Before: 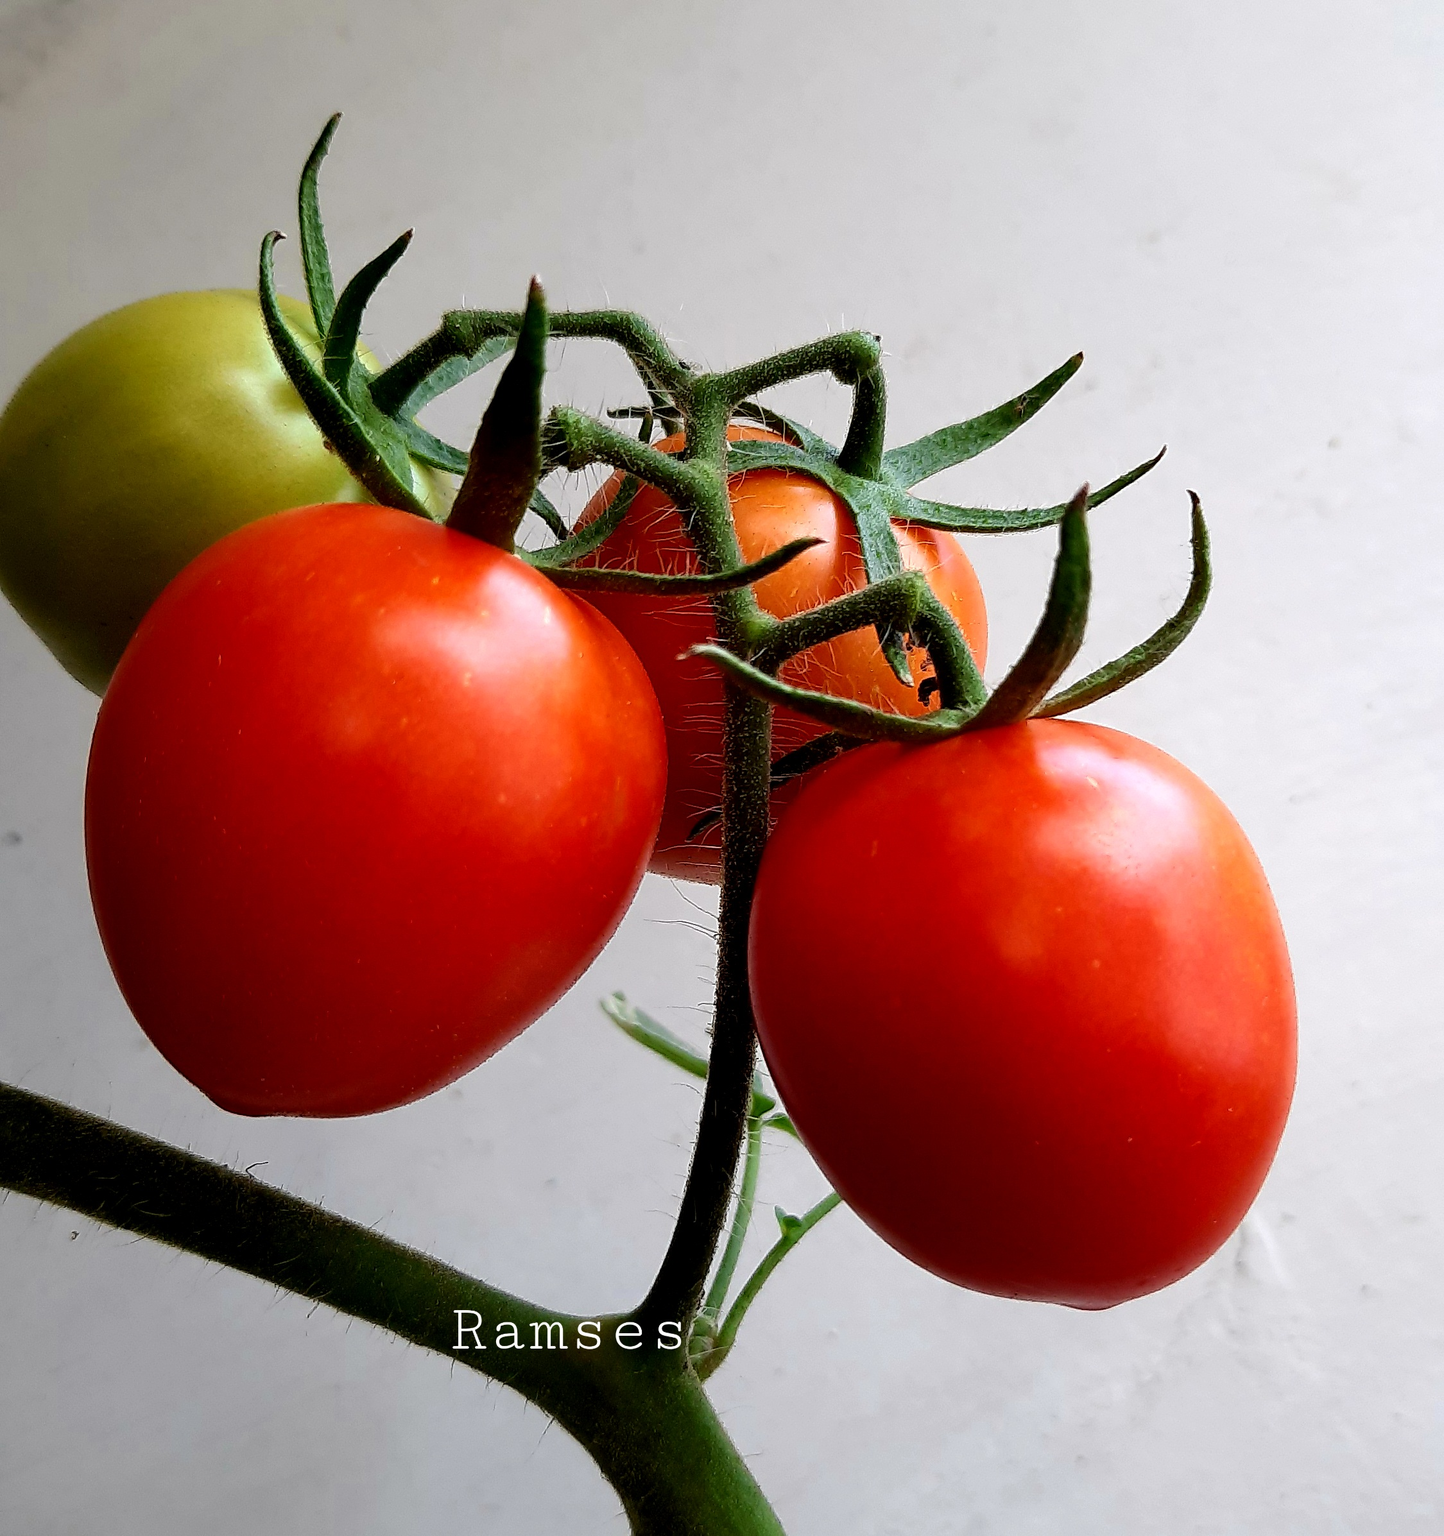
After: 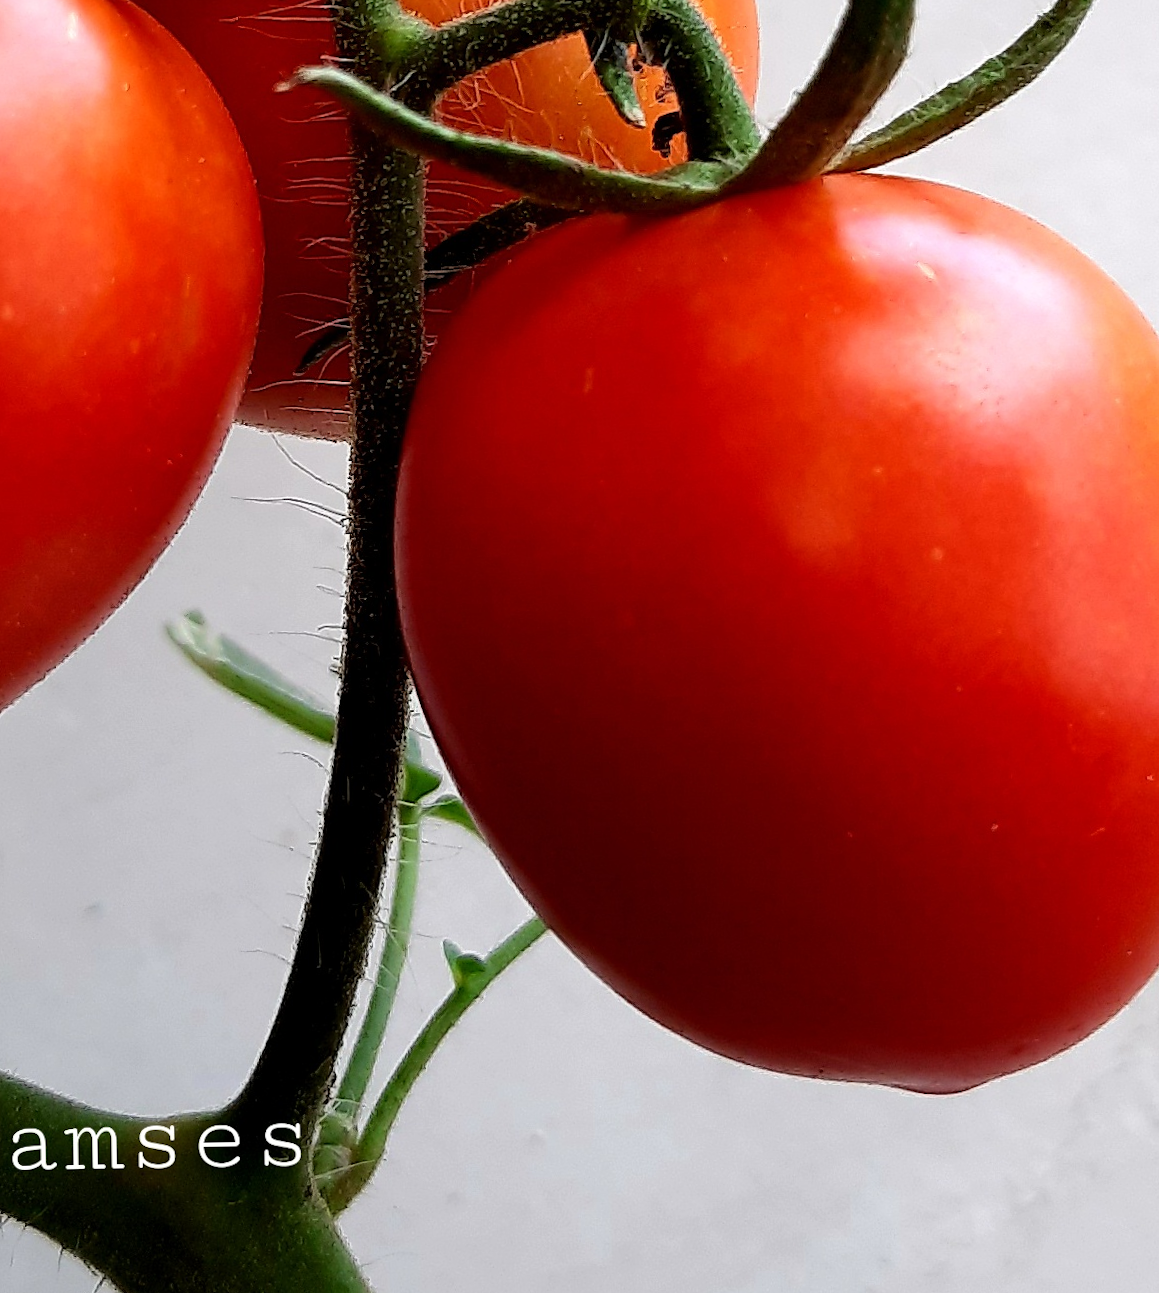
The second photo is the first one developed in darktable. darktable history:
rotate and perspective: rotation -1°, crop left 0.011, crop right 0.989, crop top 0.025, crop bottom 0.975
crop: left 34.479%, top 38.822%, right 13.718%, bottom 5.172%
